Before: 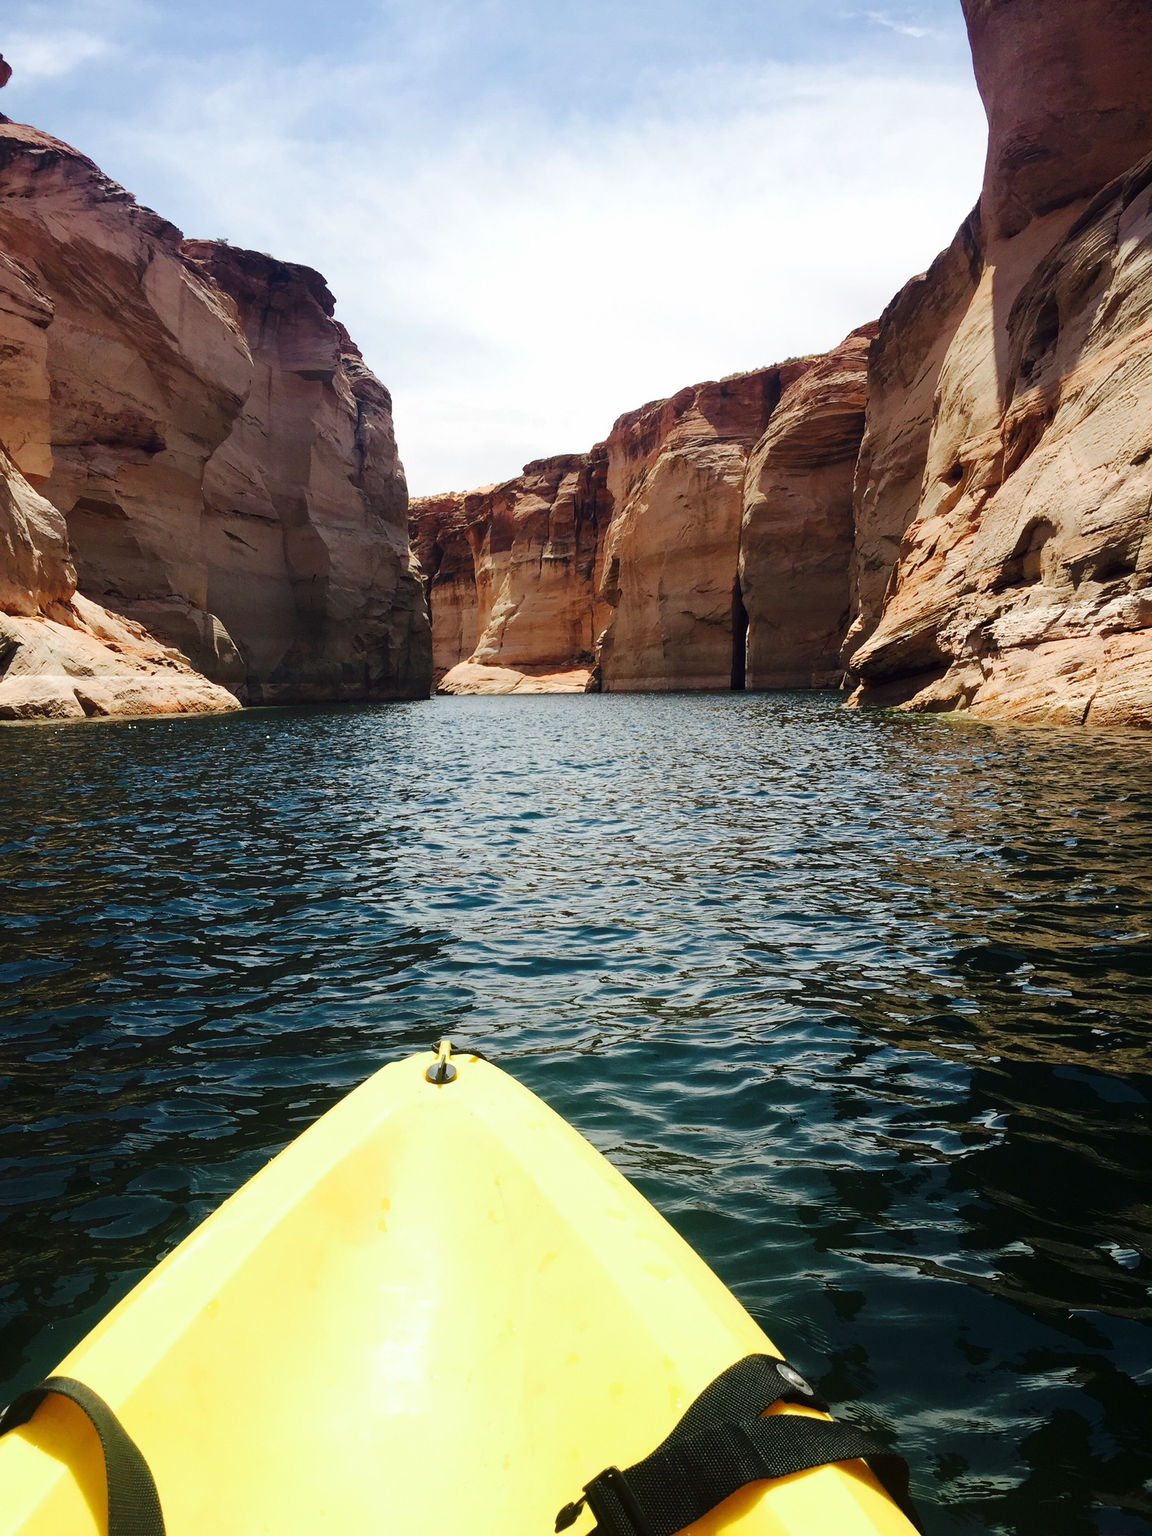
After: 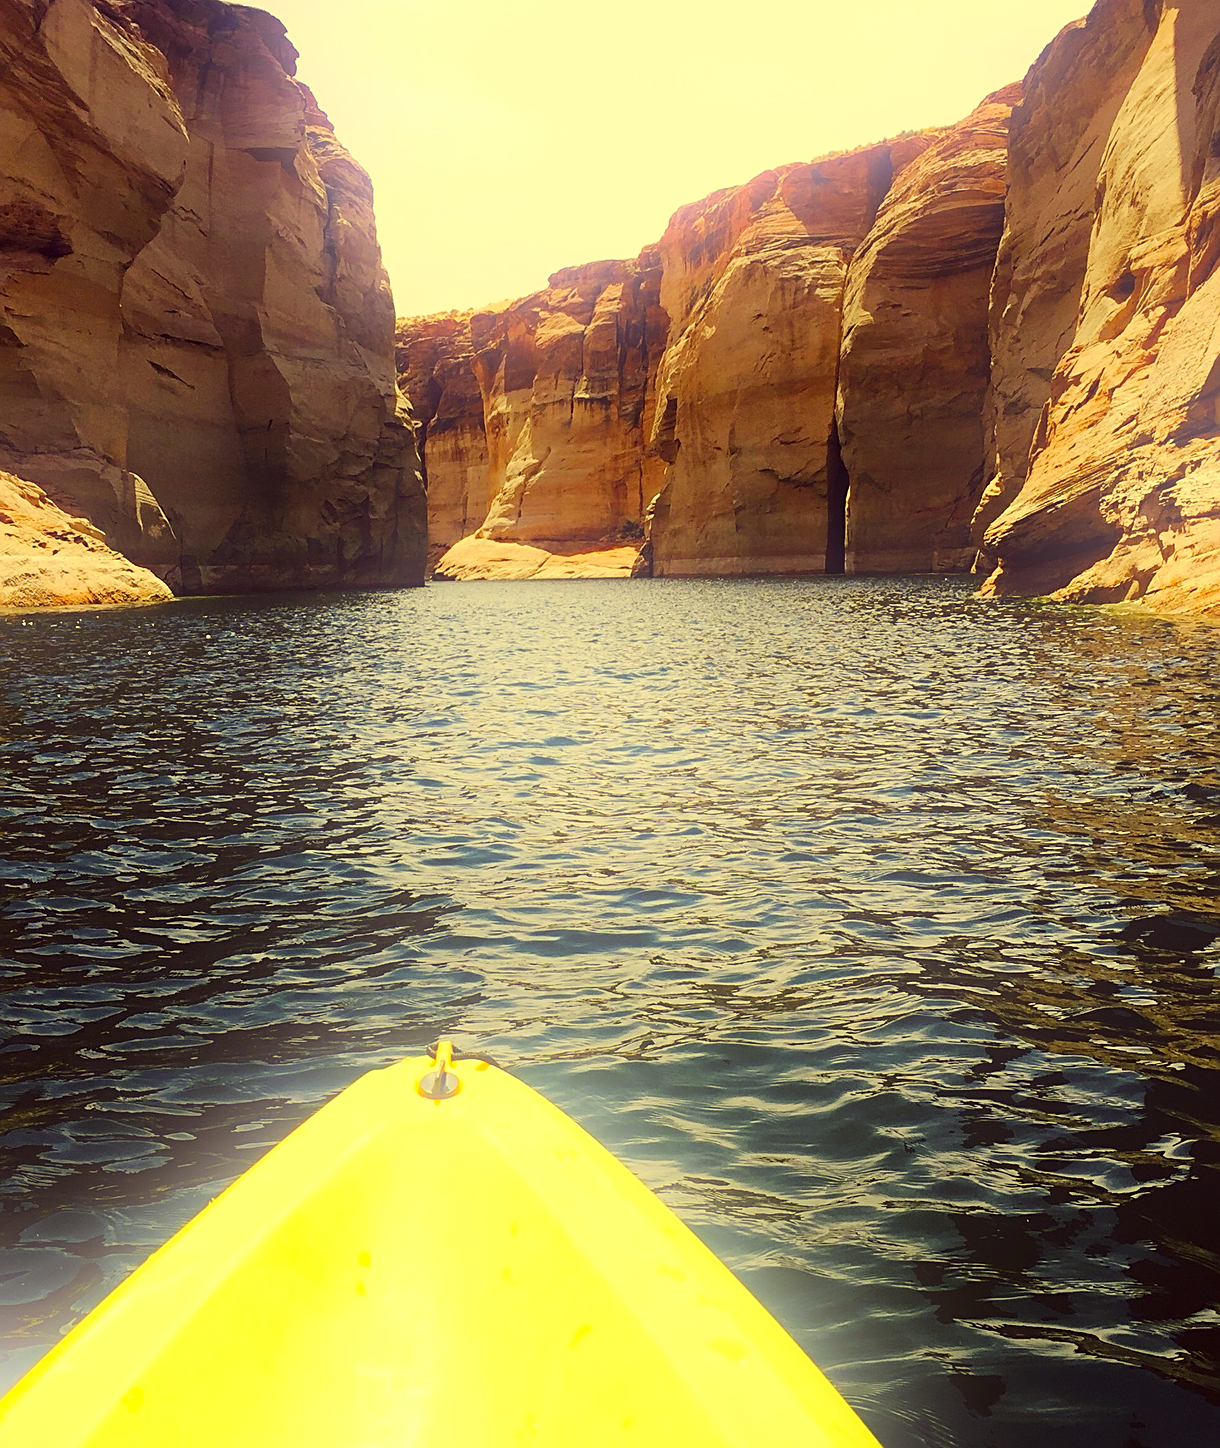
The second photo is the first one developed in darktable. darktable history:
sharpen: on, module defaults
color correction: highlights a* -0.482, highlights b* 40, shadows a* 9.8, shadows b* -0.161
bloom: on, module defaults
crop: left 9.712%, top 16.928%, right 10.845%, bottom 12.332%
